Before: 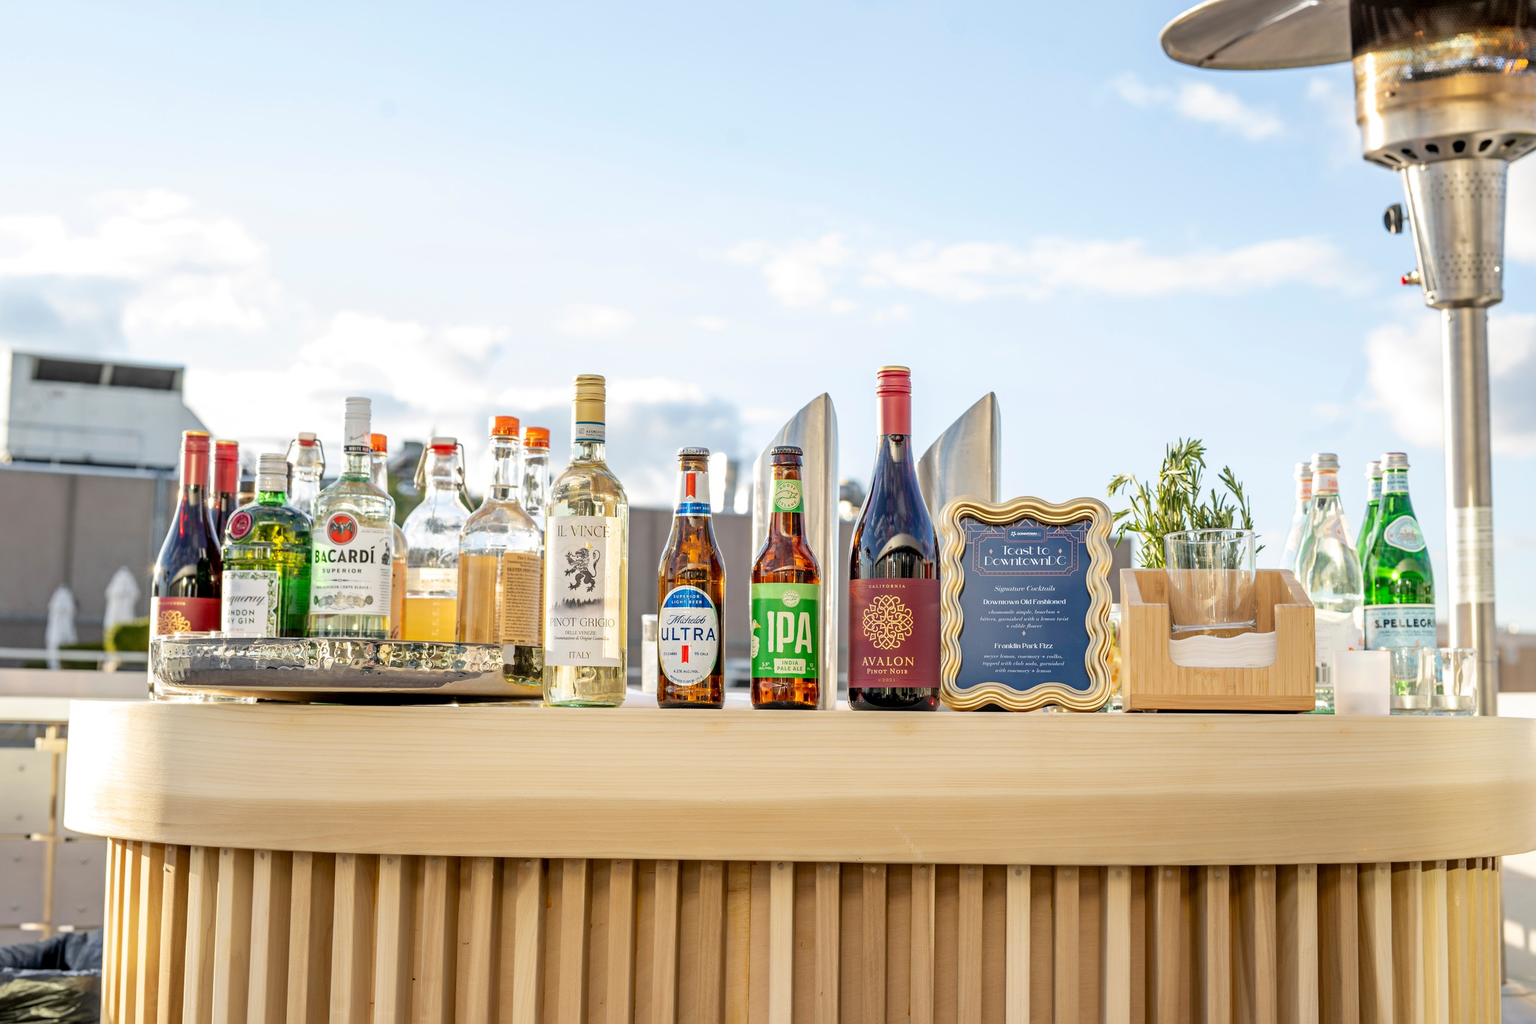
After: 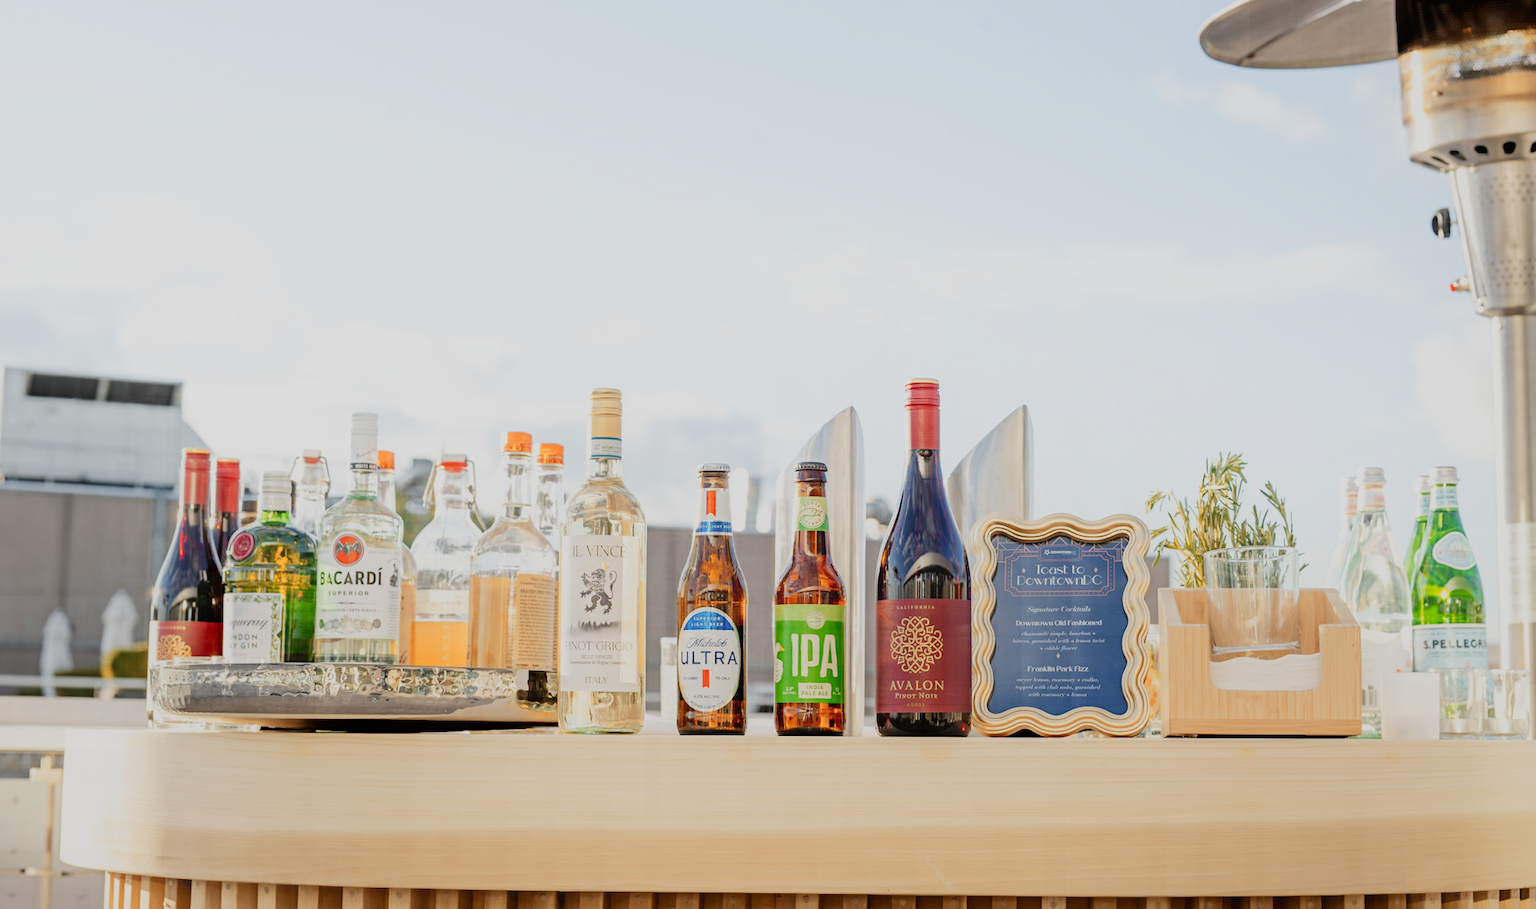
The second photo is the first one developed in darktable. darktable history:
contrast equalizer: octaves 7, y [[0.6 ×6], [0.55 ×6], [0 ×6], [0 ×6], [0 ×6]], mix -1
color zones: curves: ch2 [(0, 0.5) (0.143, 0.5) (0.286, 0.416) (0.429, 0.5) (0.571, 0.5) (0.714, 0.5) (0.857, 0.5) (1, 0.5)]
crop and rotate: angle 0.2°, left 0.275%, right 3.127%, bottom 14.18%
sigmoid: contrast 1.6, skew -0.2, preserve hue 0%, red attenuation 0.1, red rotation 0.035, green attenuation 0.1, green rotation -0.017, blue attenuation 0.15, blue rotation -0.052, base primaries Rec2020
